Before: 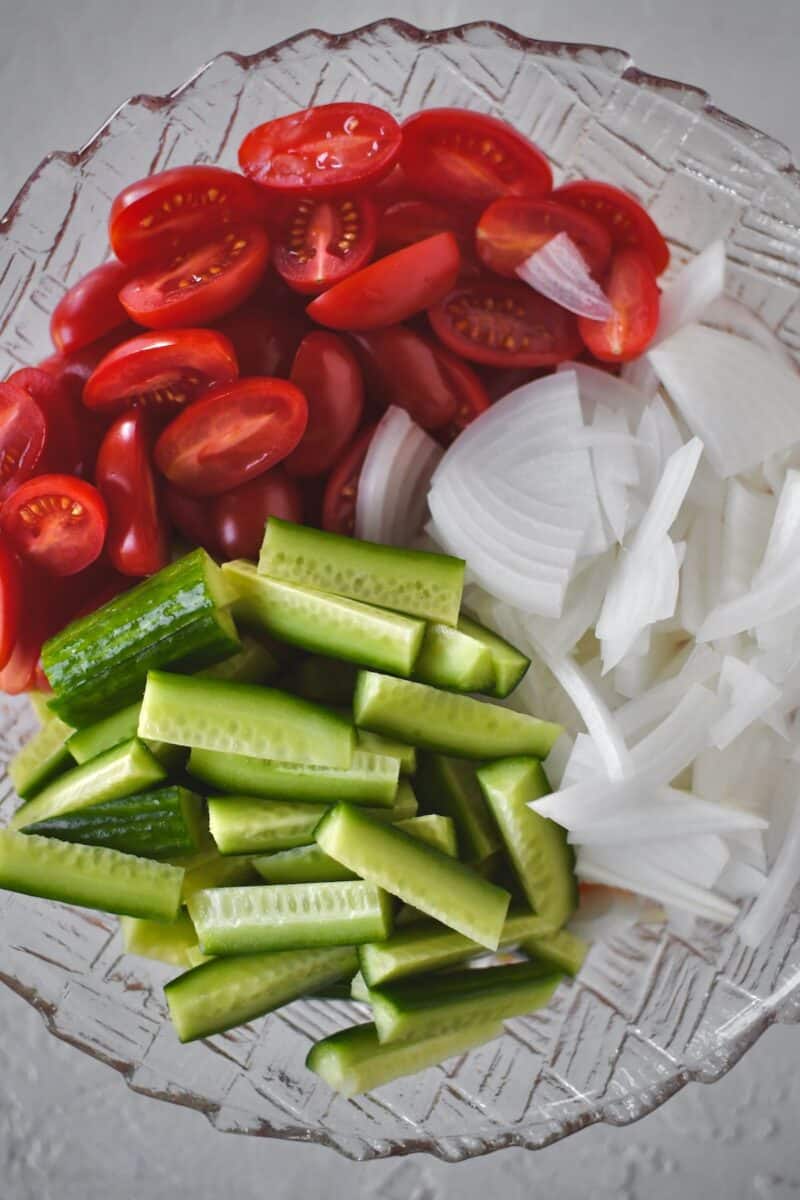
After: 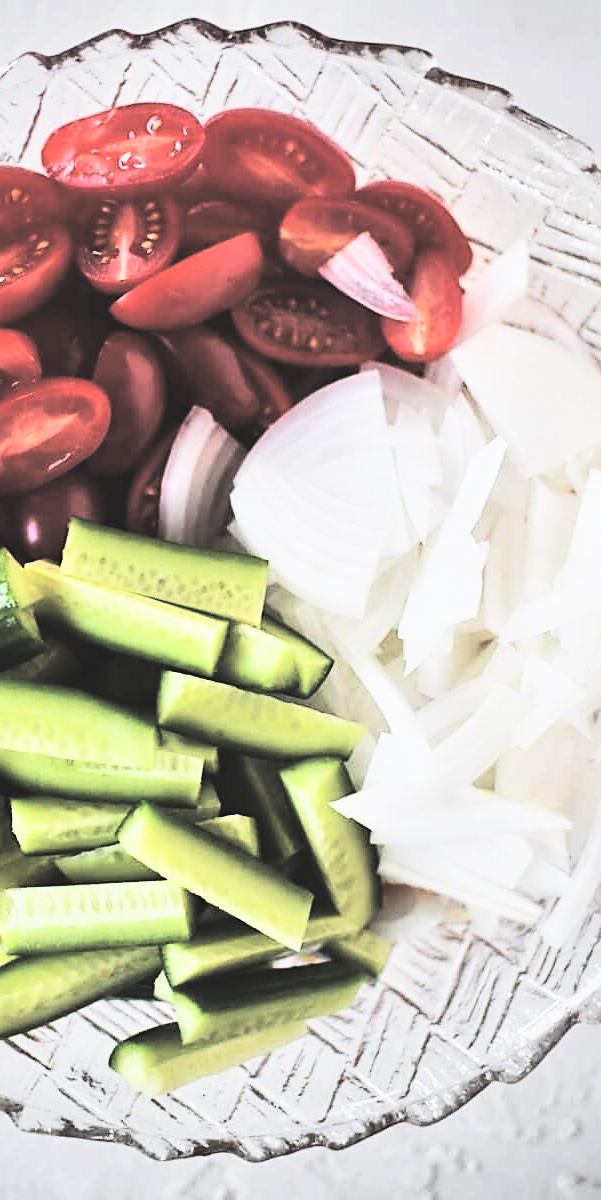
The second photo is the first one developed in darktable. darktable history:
tone equalizer: edges refinement/feathering 500, mask exposure compensation -1.57 EV, preserve details no
filmic rgb: black relative exposure -5.11 EV, white relative exposure 4 EV, hardness 2.9, contrast 1.392, highlights saturation mix -18.99%
exposure: black level correction -0.086, compensate highlight preservation false
crop and rotate: left 24.751%
sharpen: on, module defaults
tone curve: curves: ch0 [(0, 0) (0.003, 0.003) (0.011, 0.006) (0.025, 0.01) (0.044, 0.015) (0.069, 0.02) (0.1, 0.027) (0.136, 0.036) (0.177, 0.05) (0.224, 0.07) (0.277, 0.12) (0.335, 0.208) (0.399, 0.334) (0.468, 0.473) (0.543, 0.636) (0.623, 0.795) (0.709, 0.907) (0.801, 0.97) (0.898, 0.989) (1, 1)], color space Lab, linked channels, preserve colors none
